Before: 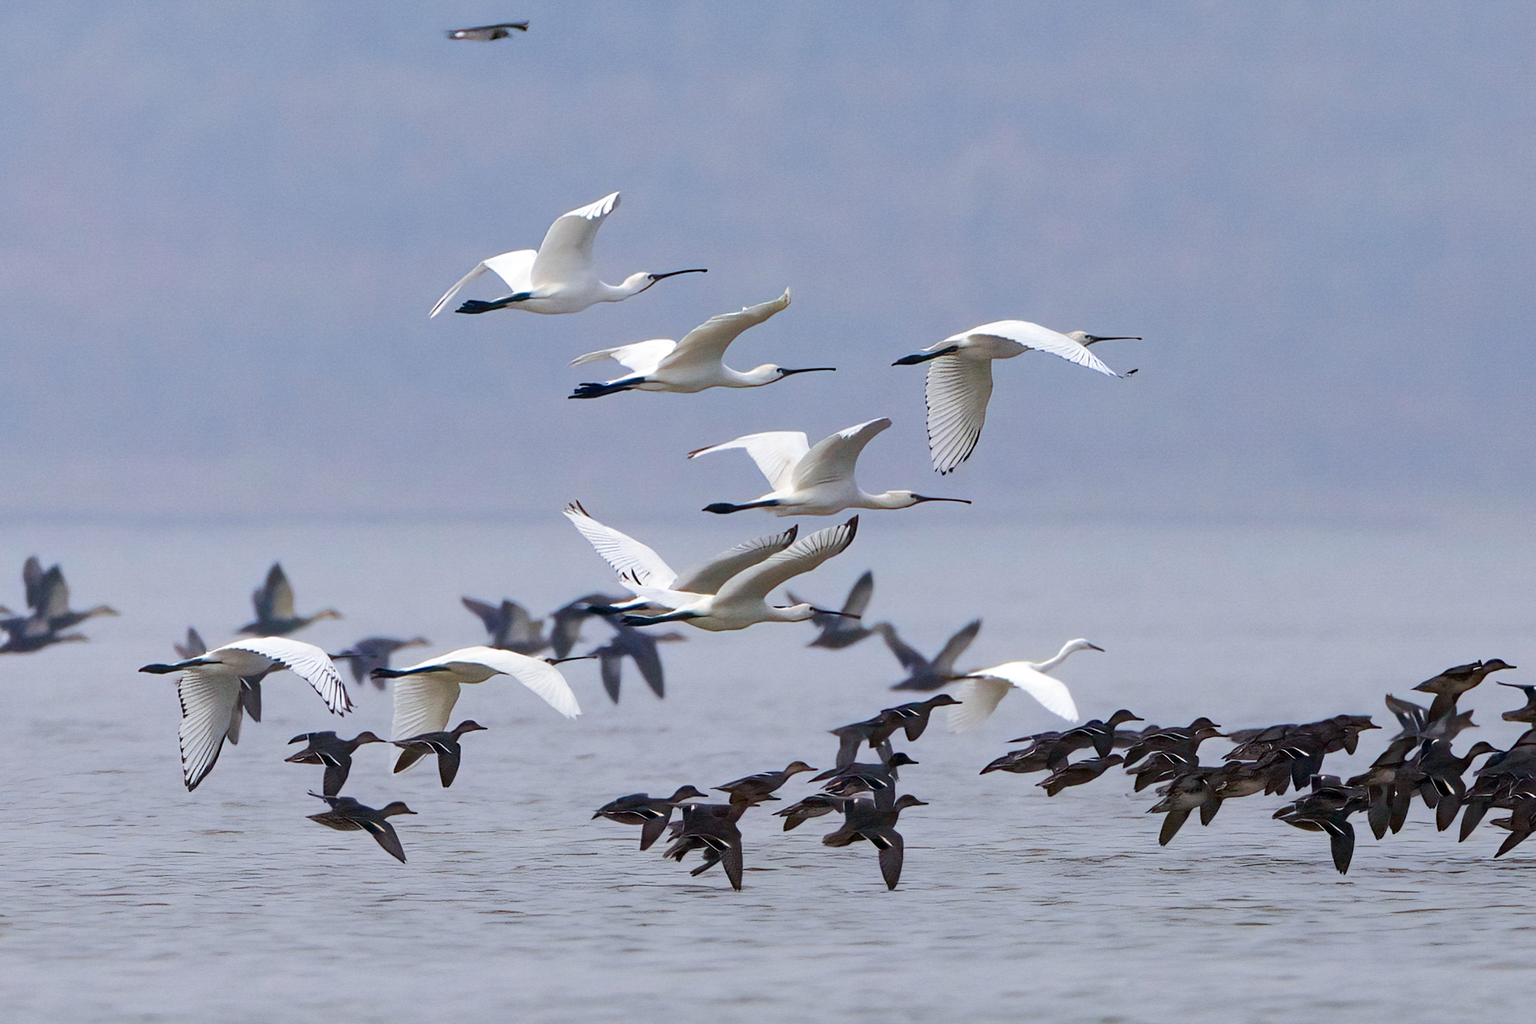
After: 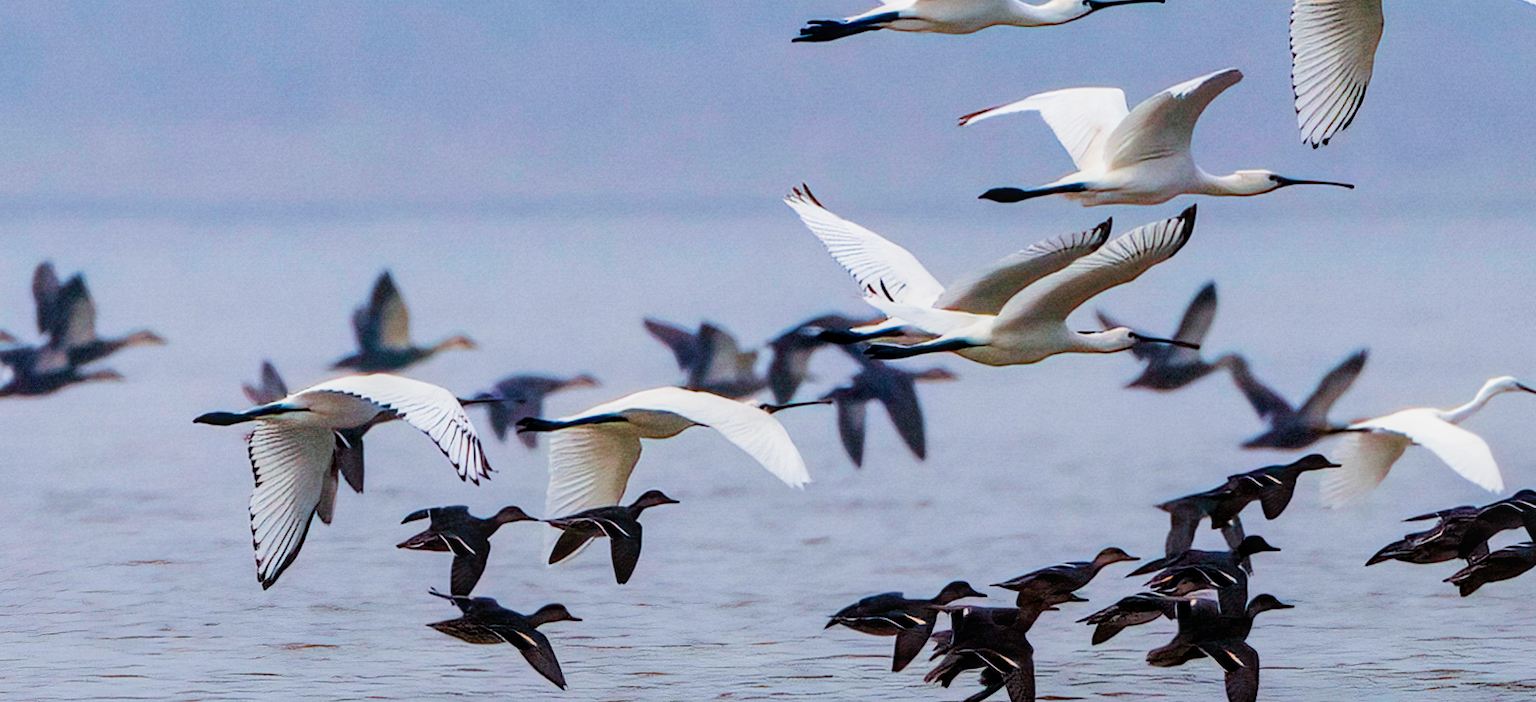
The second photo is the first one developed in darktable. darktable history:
filmic rgb: middle gray luminance 12.73%, black relative exposure -10.14 EV, white relative exposure 3.46 EV, target black luminance 0%, hardness 5.79, latitude 45.13%, contrast 1.231, highlights saturation mix 6.17%, shadows ↔ highlights balance 27.11%, add noise in highlights 0.099, color science v4 (2020), type of noise poissonian
velvia: on, module defaults
crop: top 36.004%, right 28.213%, bottom 14.699%
local contrast: on, module defaults
